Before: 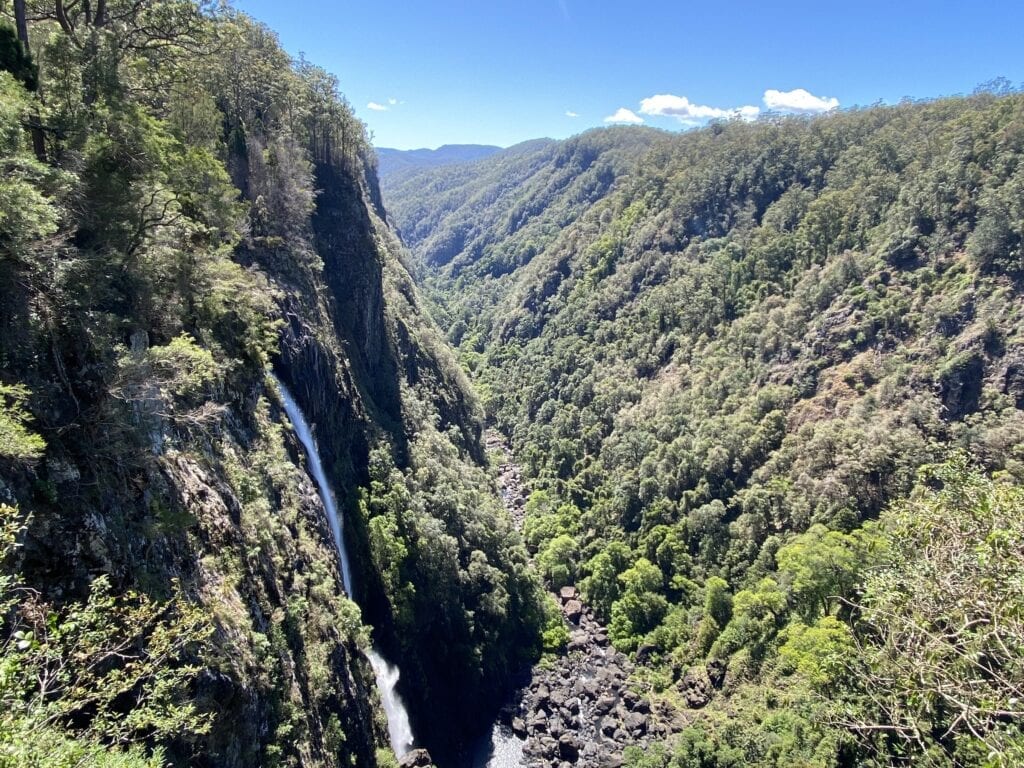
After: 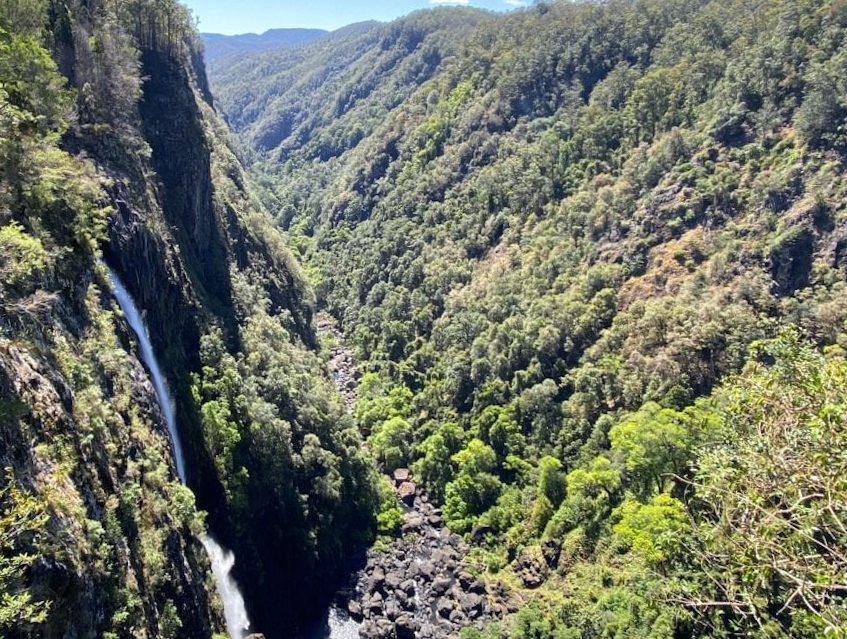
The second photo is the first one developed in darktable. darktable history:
crop: left 16.315%, top 14.246%
color zones: curves: ch0 [(0.224, 0.526) (0.75, 0.5)]; ch1 [(0.055, 0.526) (0.224, 0.761) (0.377, 0.526) (0.75, 0.5)]
rotate and perspective: rotation -1°, crop left 0.011, crop right 0.989, crop top 0.025, crop bottom 0.975
